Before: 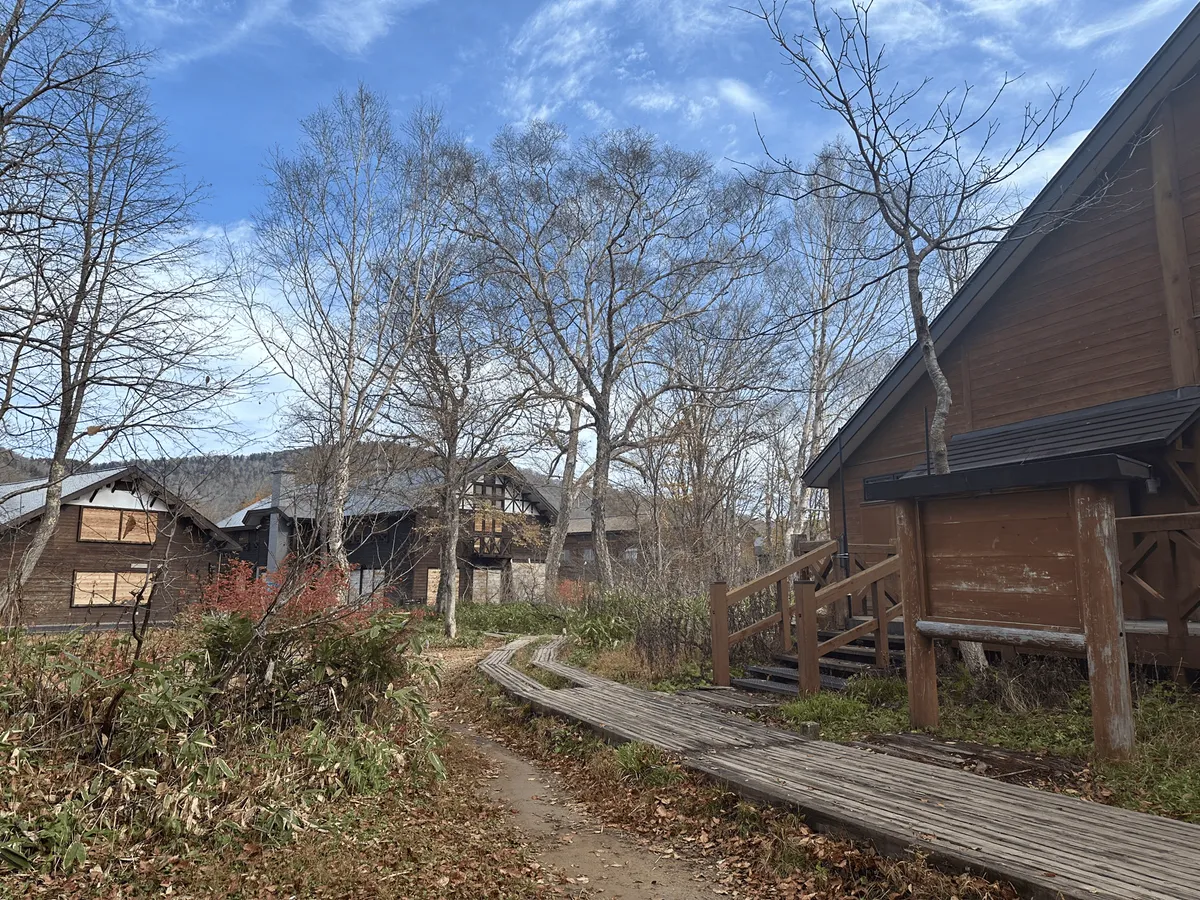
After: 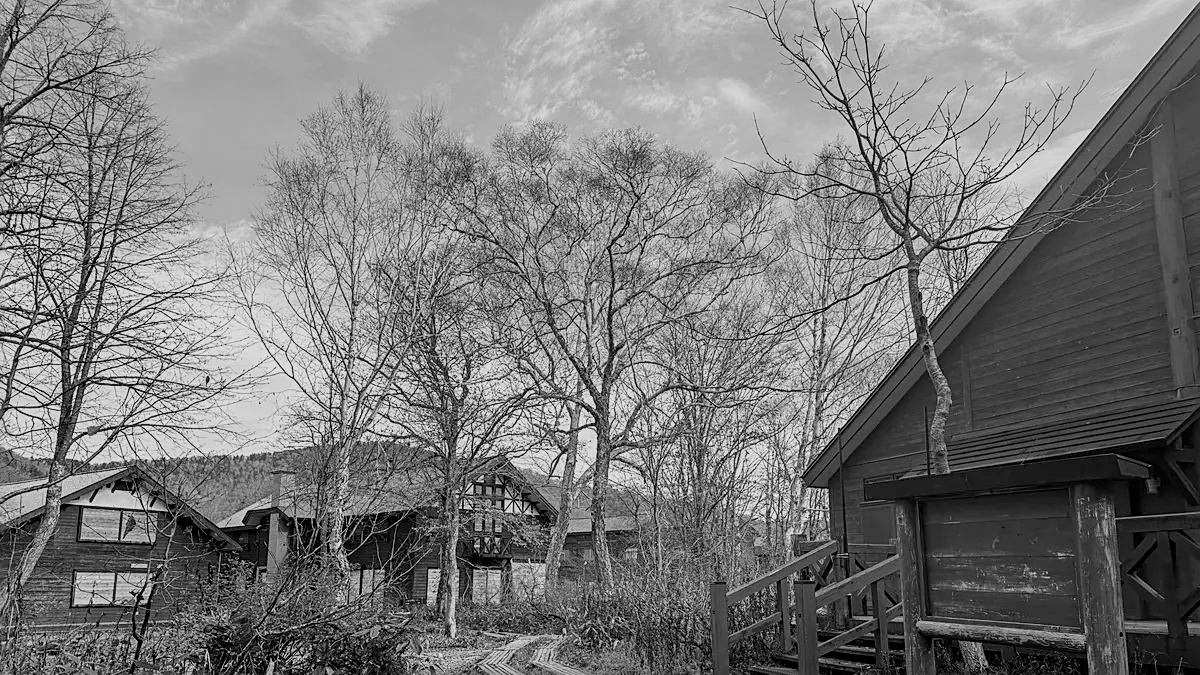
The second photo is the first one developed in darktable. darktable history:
local contrast: on, module defaults
color calibration: output gray [0.28, 0.41, 0.31, 0], illuminant custom, x 0.389, y 0.387, temperature 3819.93 K
filmic rgb: black relative exposure -7.65 EV, white relative exposure 4.56 EV, hardness 3.61, preserve chrominance no, color science v5 (2021)
crop: bottom 24.982%
sharpen: on, module defaults
